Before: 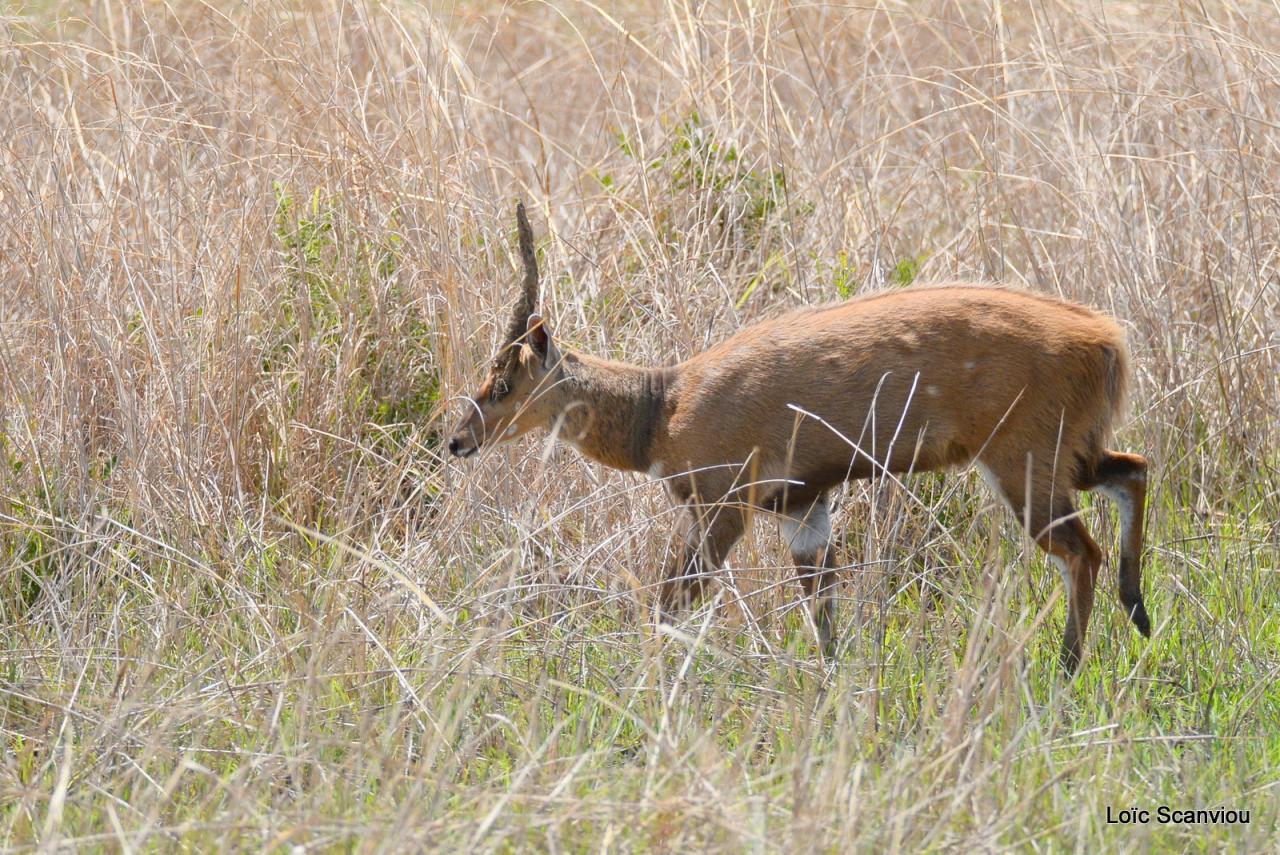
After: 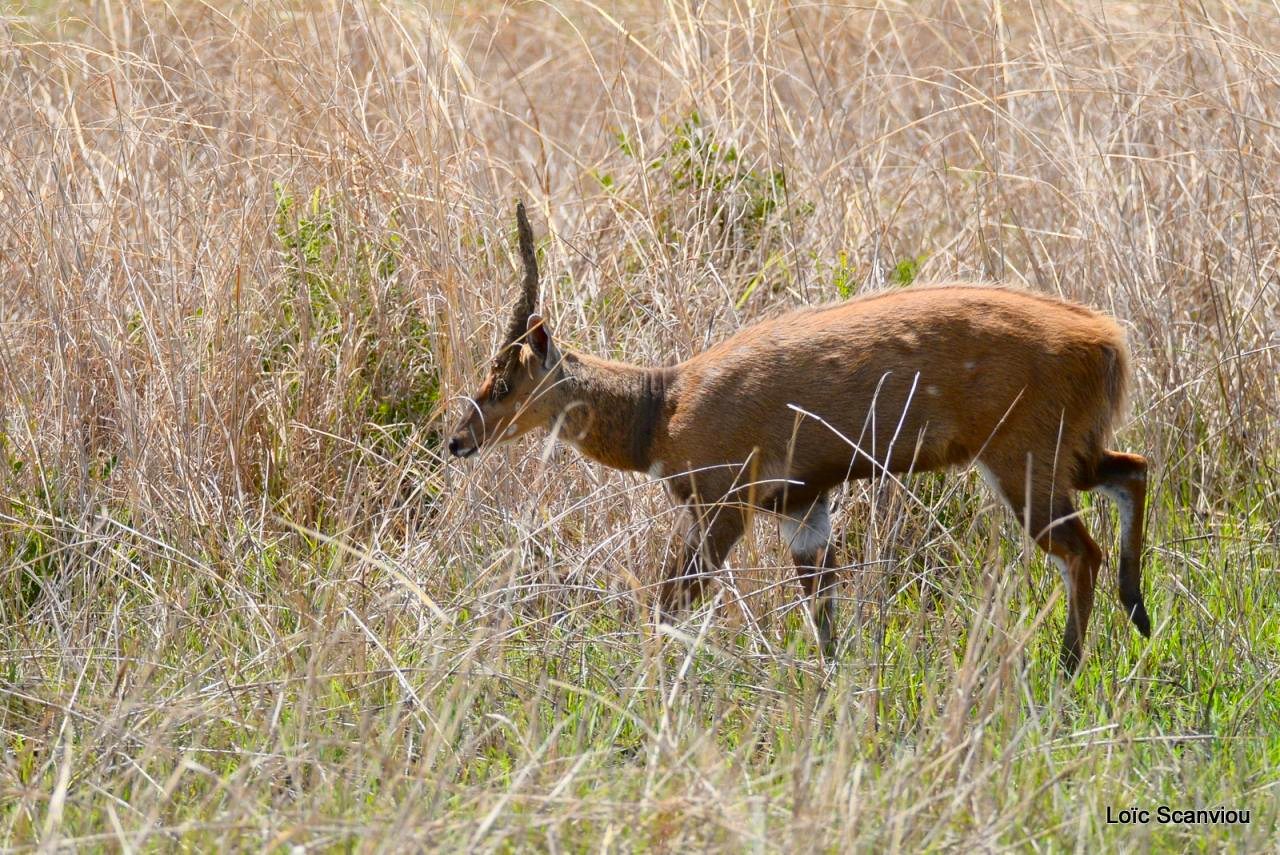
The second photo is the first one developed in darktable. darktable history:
contrast brightness saturation: contrast 0.123, brightness -0.122, saturation 0.197
